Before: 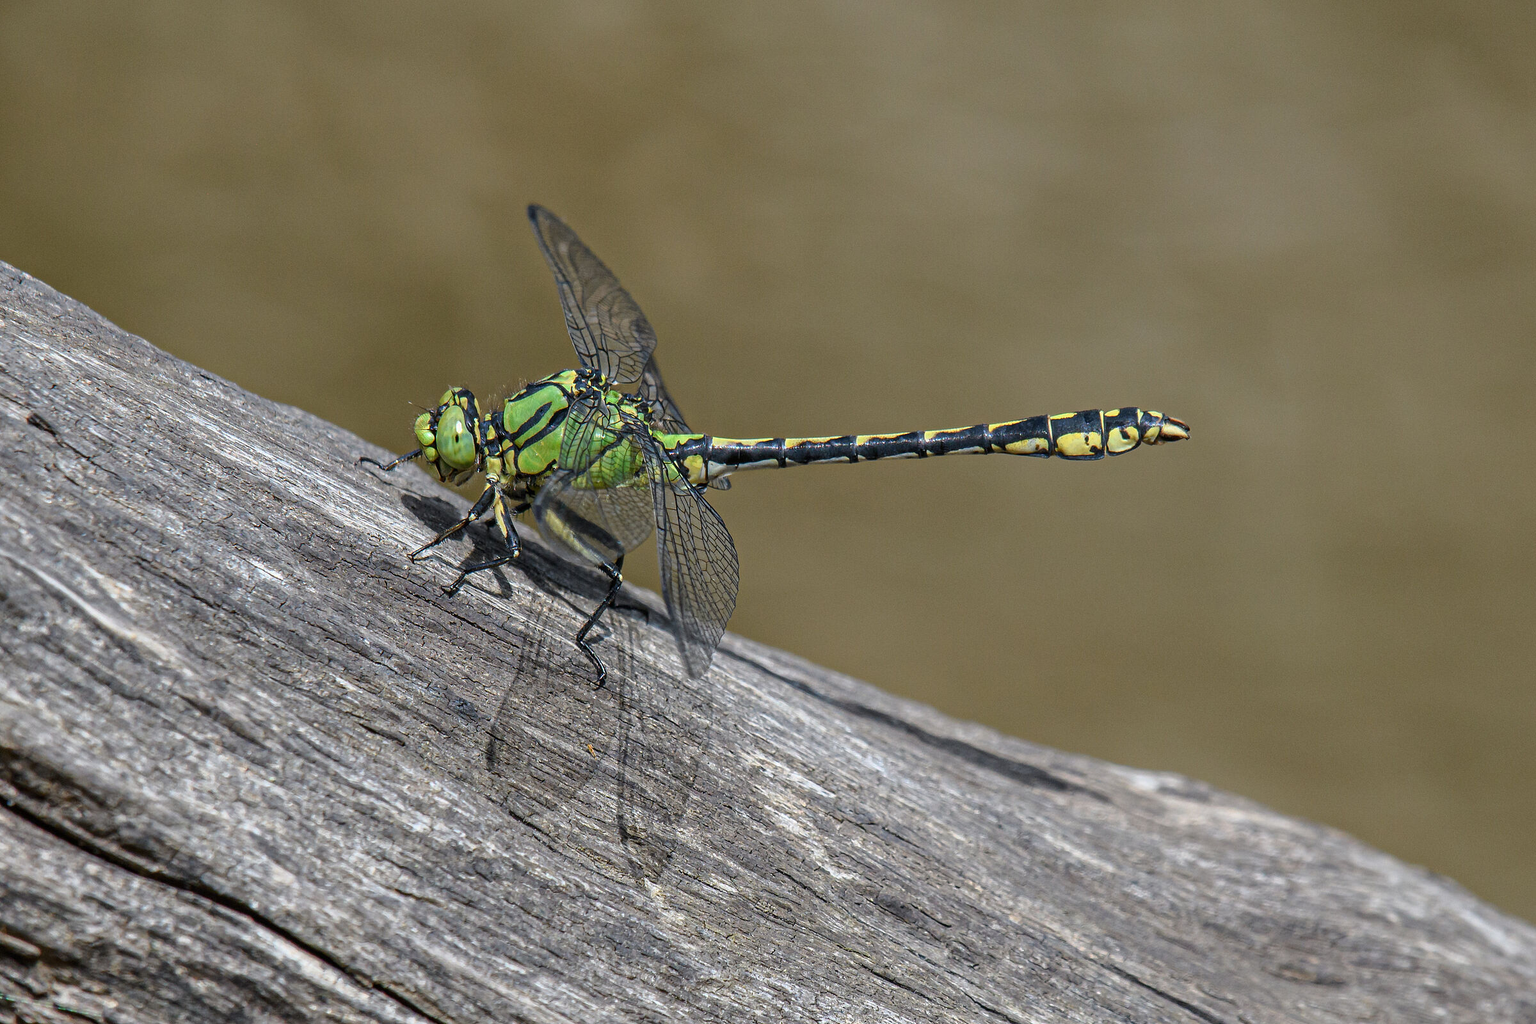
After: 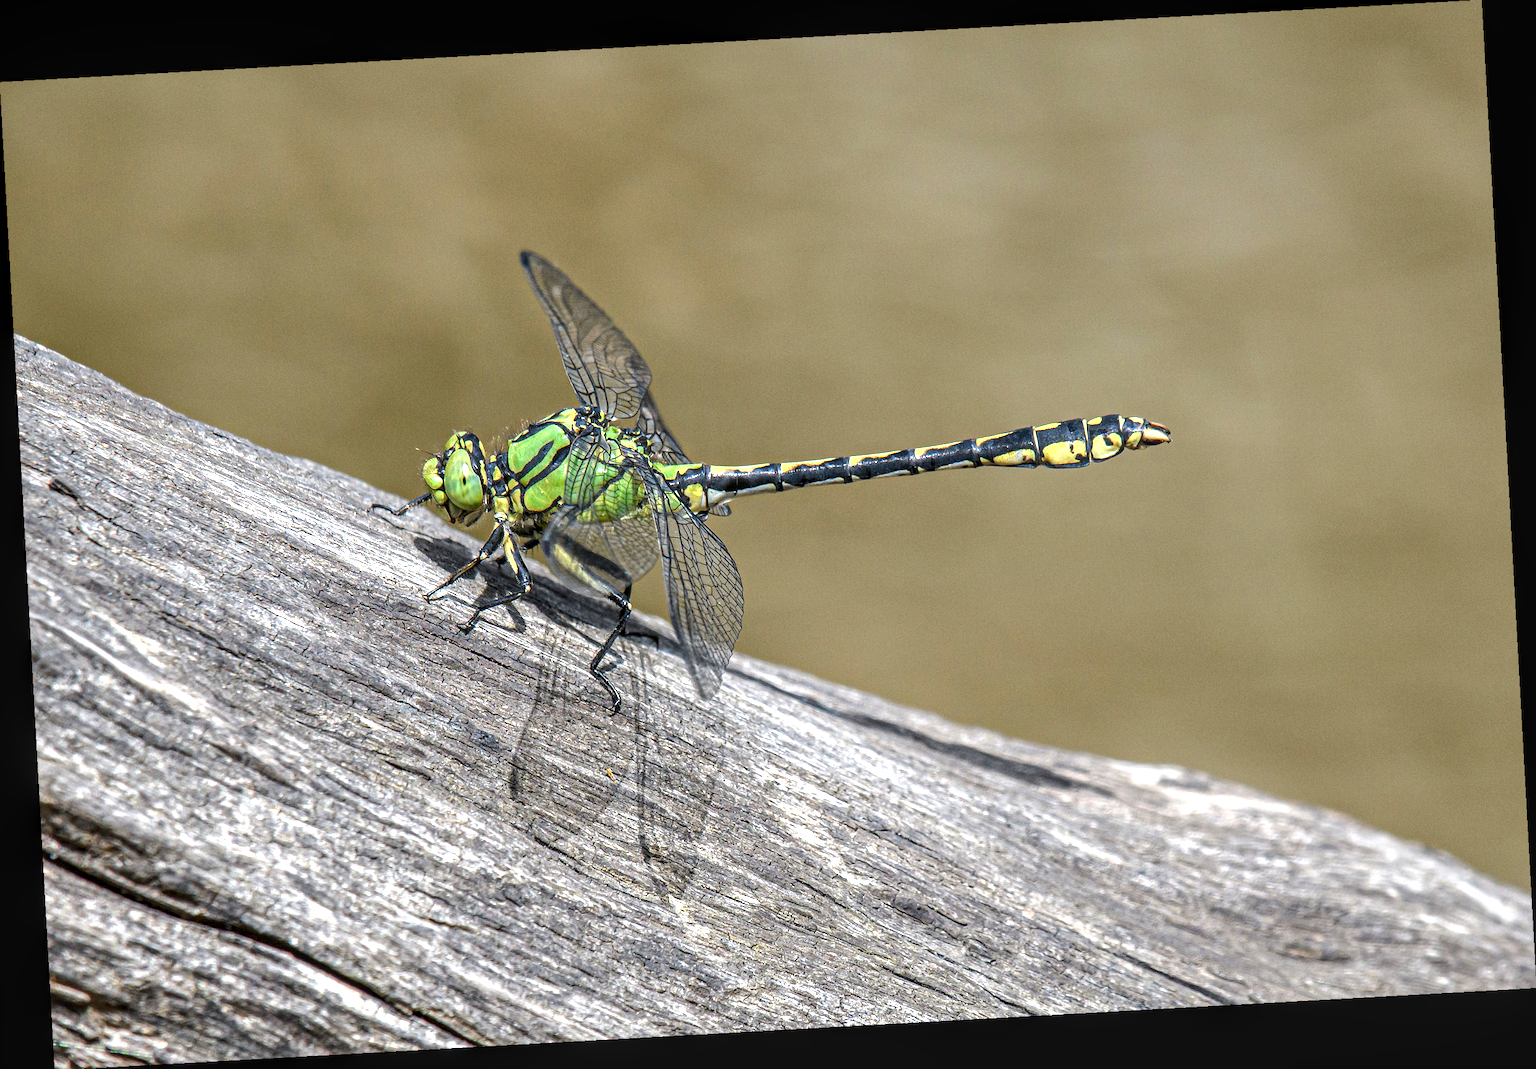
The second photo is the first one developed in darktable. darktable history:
exposure: exposure 0.935 EV, compensate highlight preservation false
local contrast: on, module defaults
rotate and perspective: rotation -3.18°, automatic cropping off
